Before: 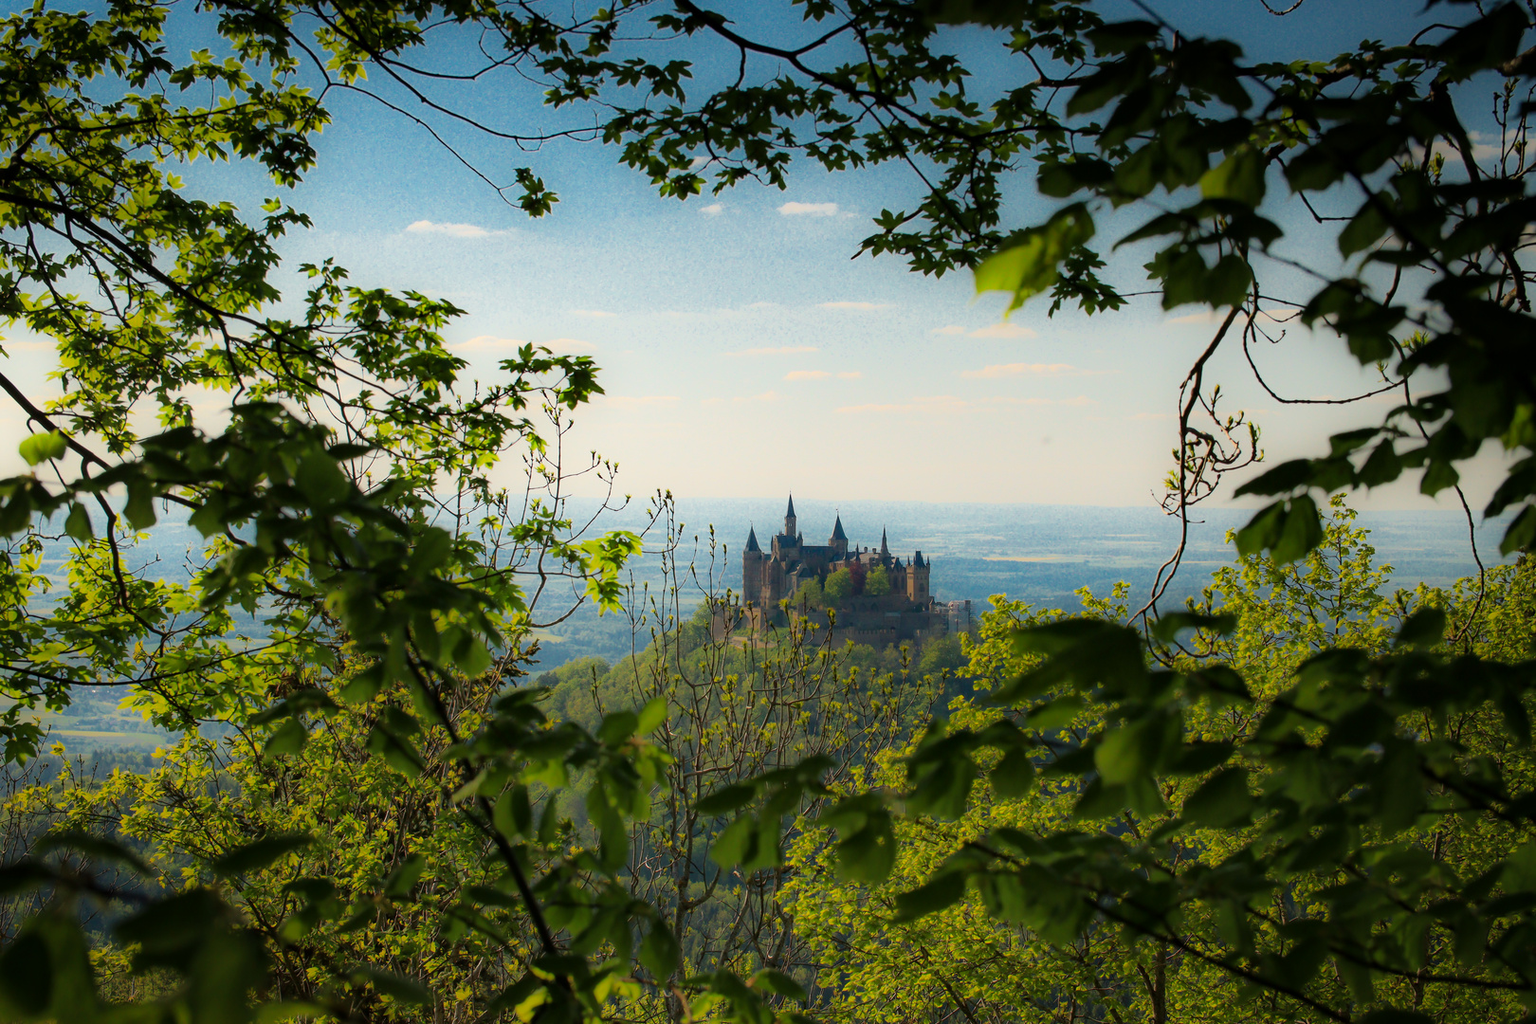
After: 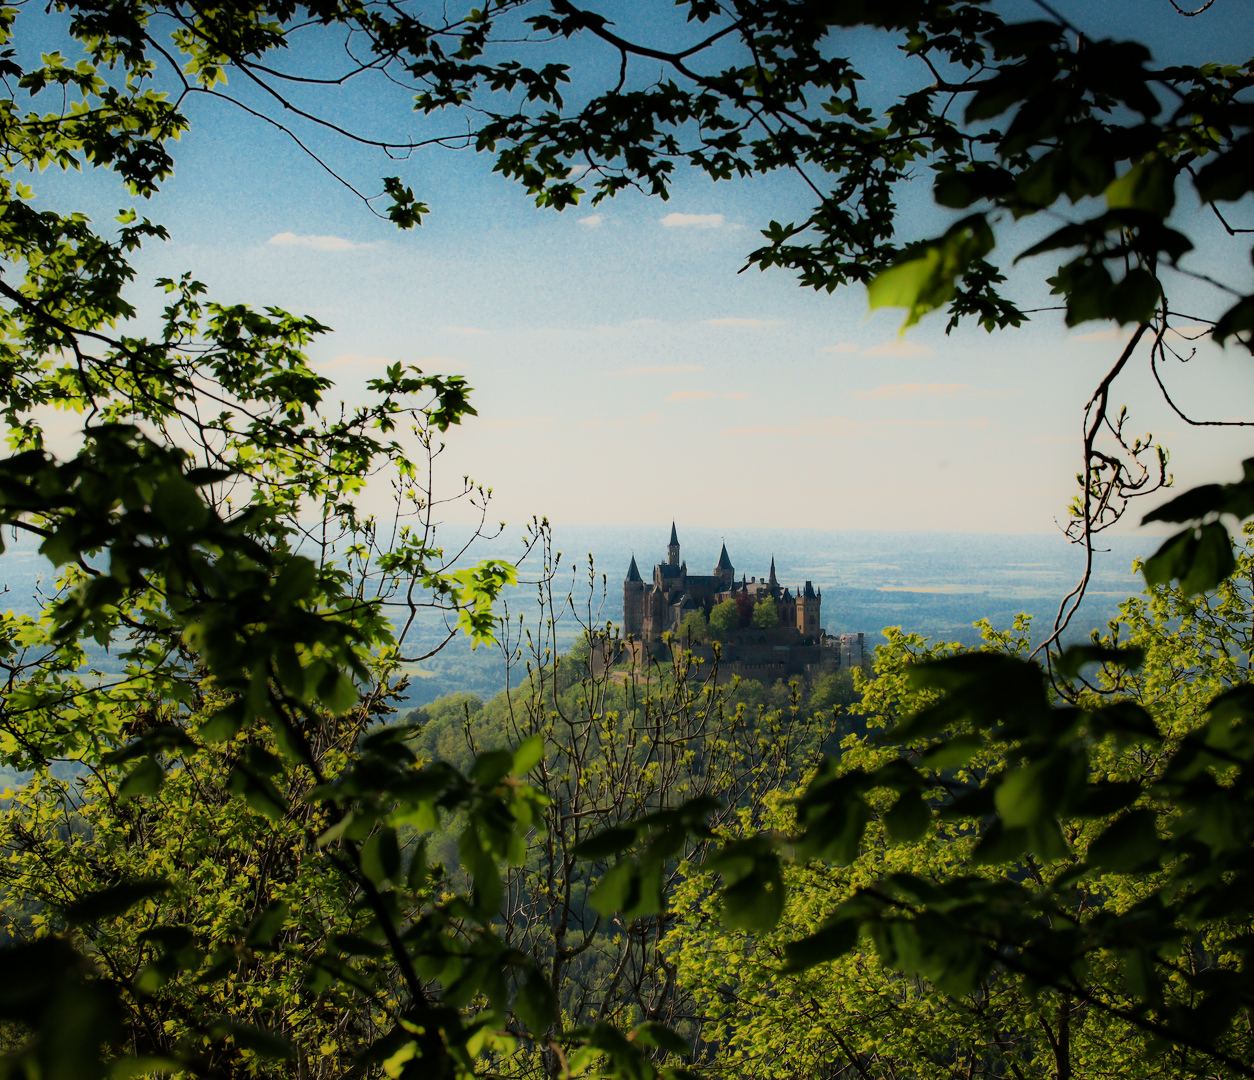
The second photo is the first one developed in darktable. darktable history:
crop: left 9.88%, right 12.664%
filmic rgb: black relative exposure -7.5 EV, white relative exposure 5 EV, hardness 3.31, contrast 1.3, contrast in shadows safe
